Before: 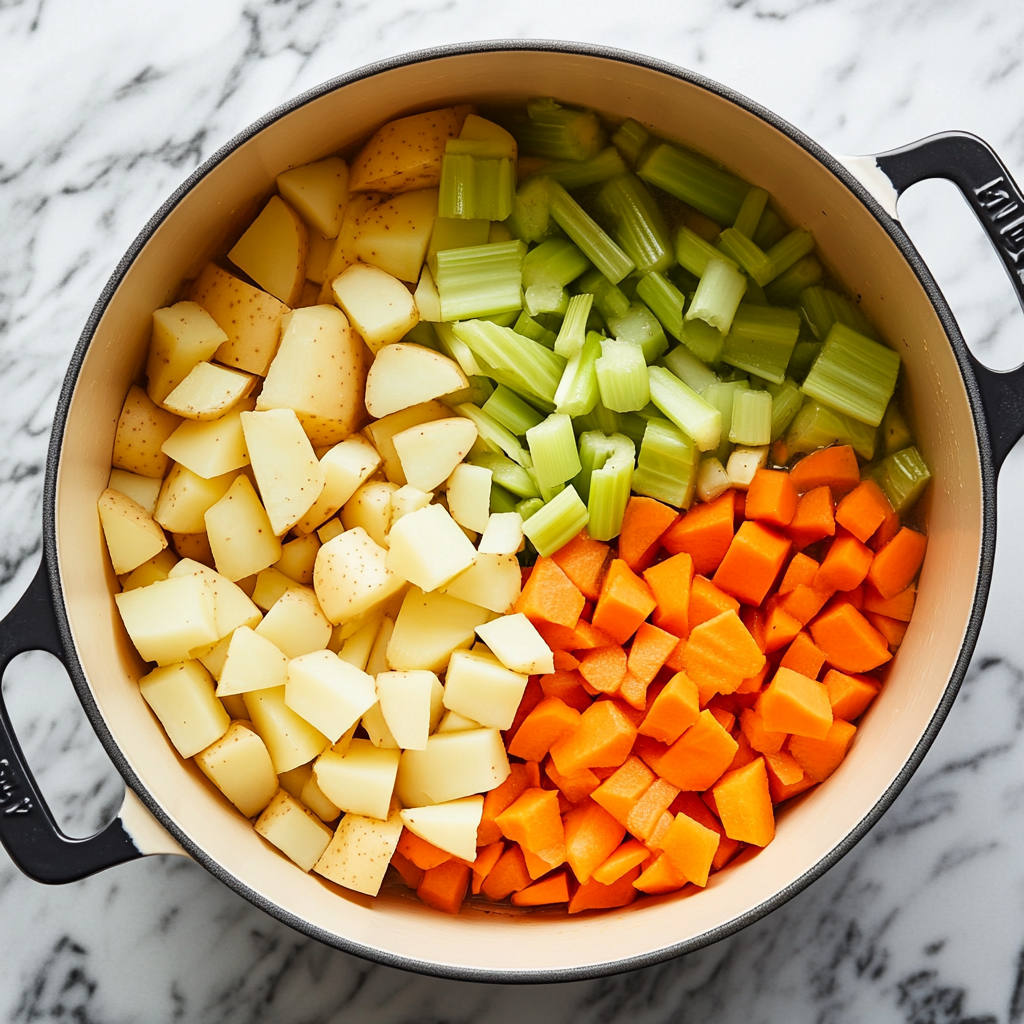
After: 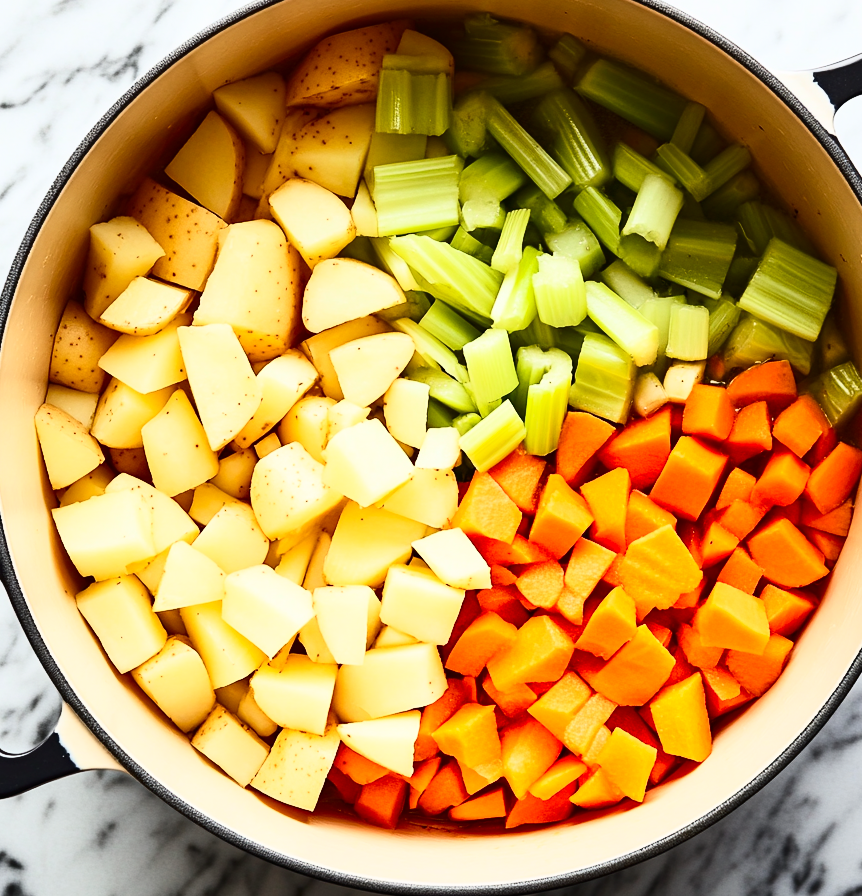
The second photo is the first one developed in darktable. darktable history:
crop: left 6.222%, top 8.37%, right 9.525%, bottom 4.123%
contrast brightness saturation: contrast 0.405, brightness 0.098, saturation 0.206
